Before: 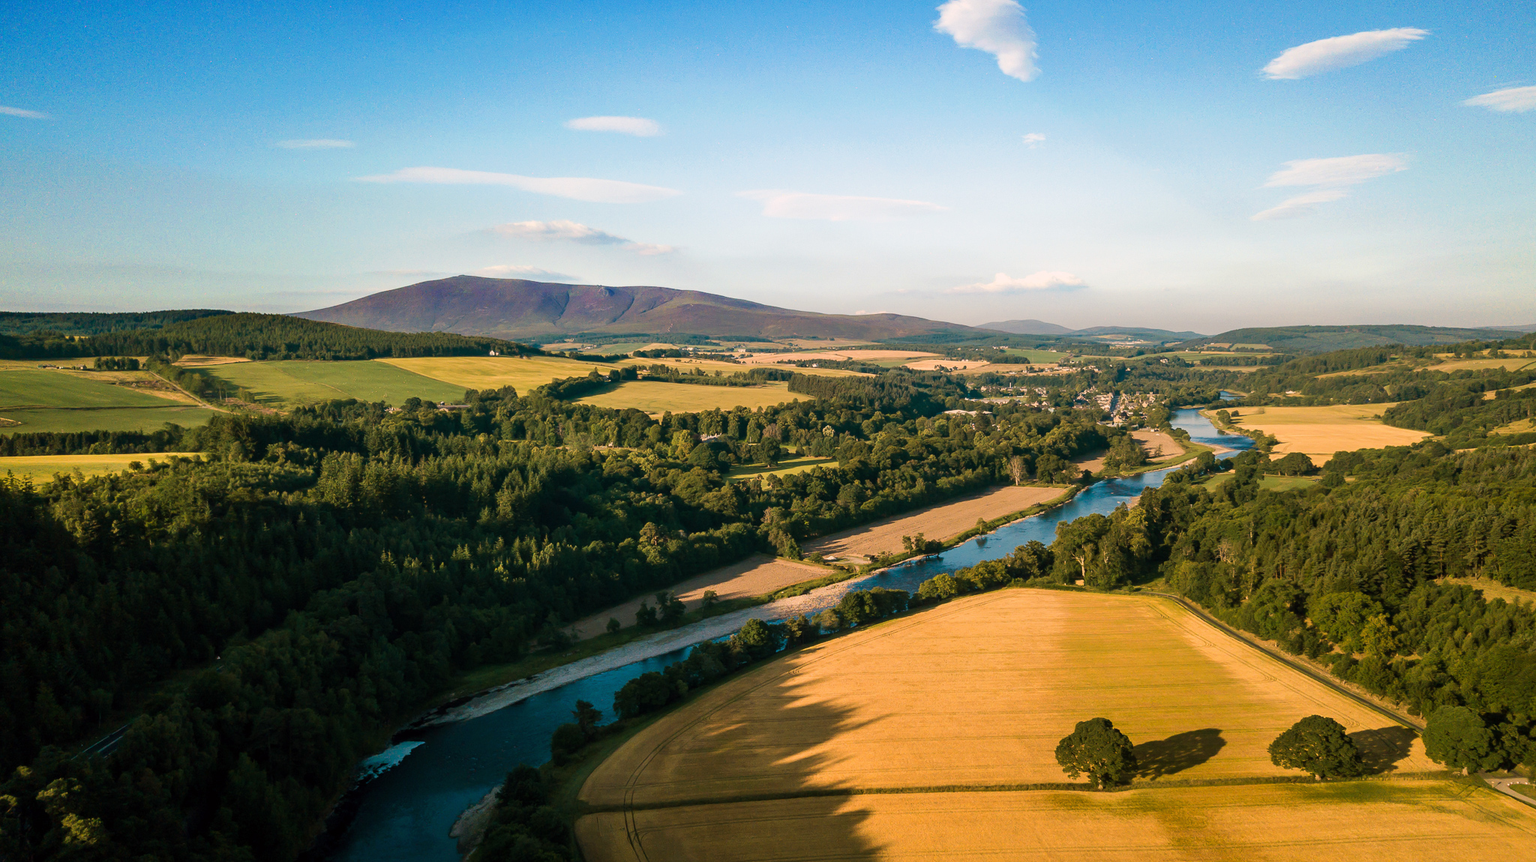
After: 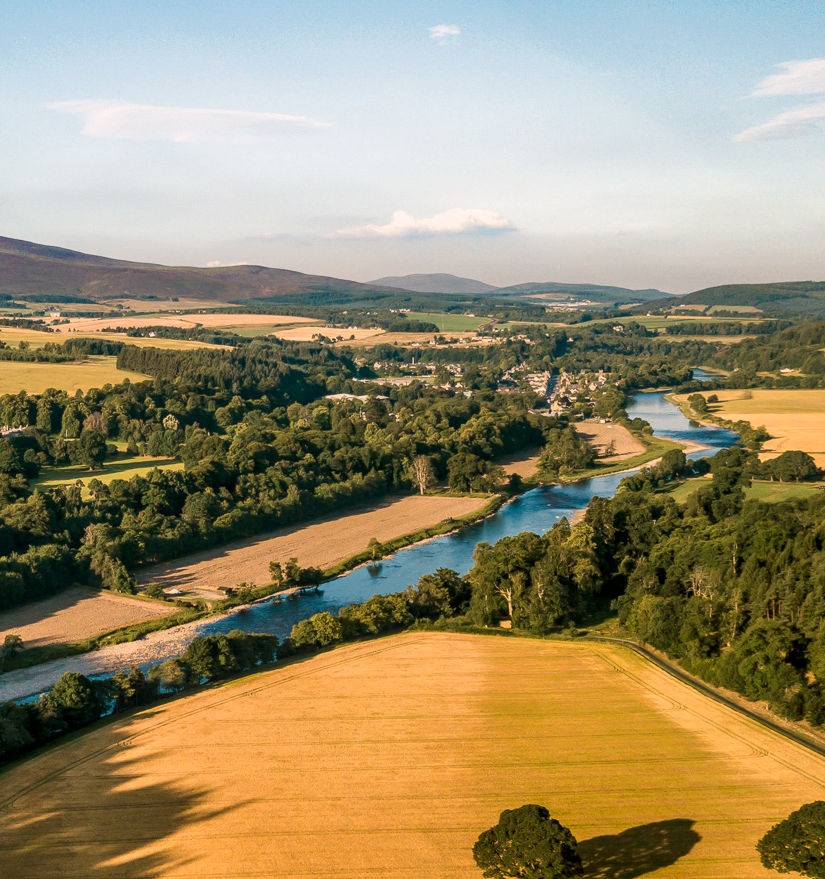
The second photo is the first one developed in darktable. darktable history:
local contrast: detail 130%
shadows and highlights: shadows 29.72, highlights -30.38, low approximation 0.01, soften with gaussian
crop: left 45.653%, top 13.391%, right 14.032%, bottom 10.124%
